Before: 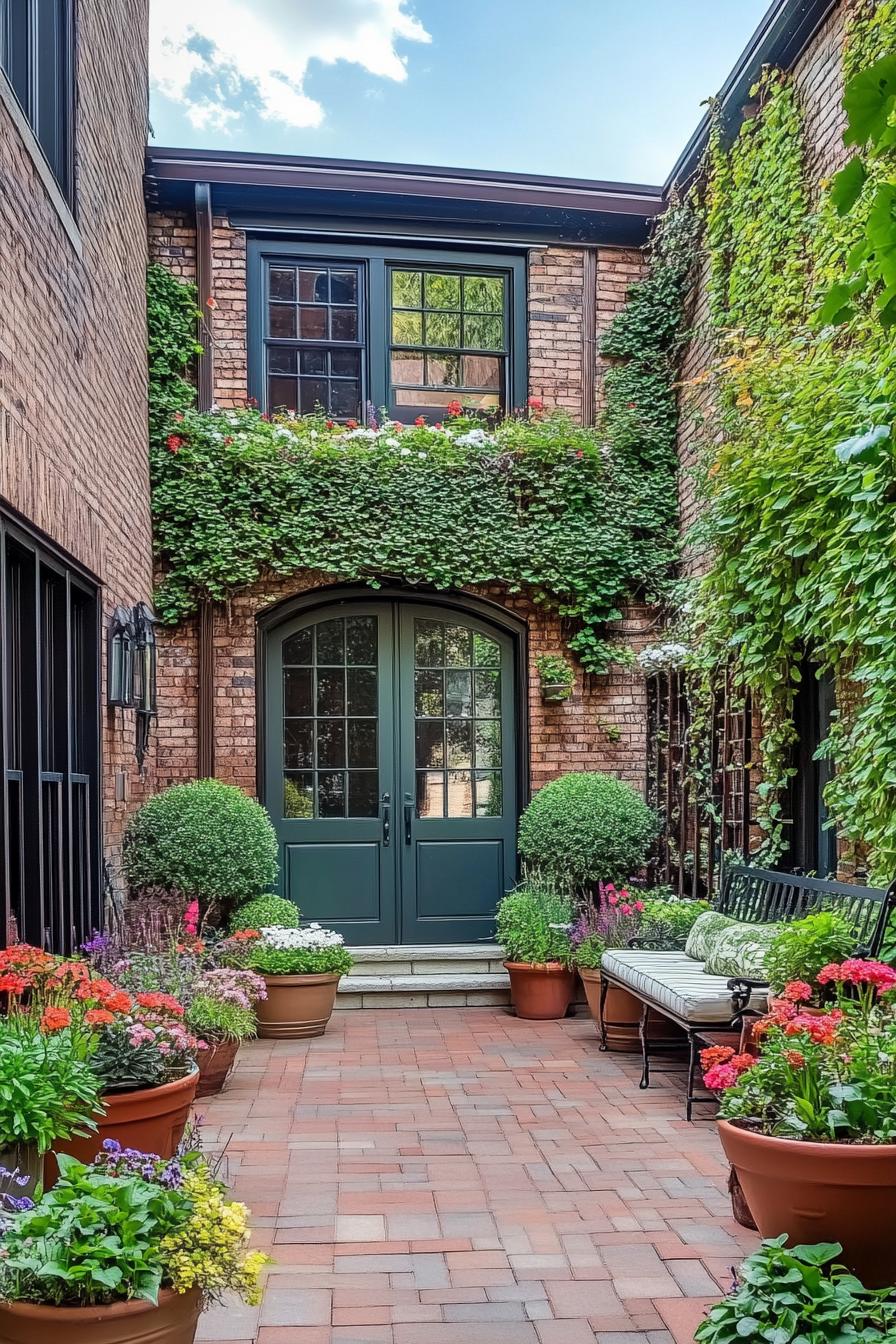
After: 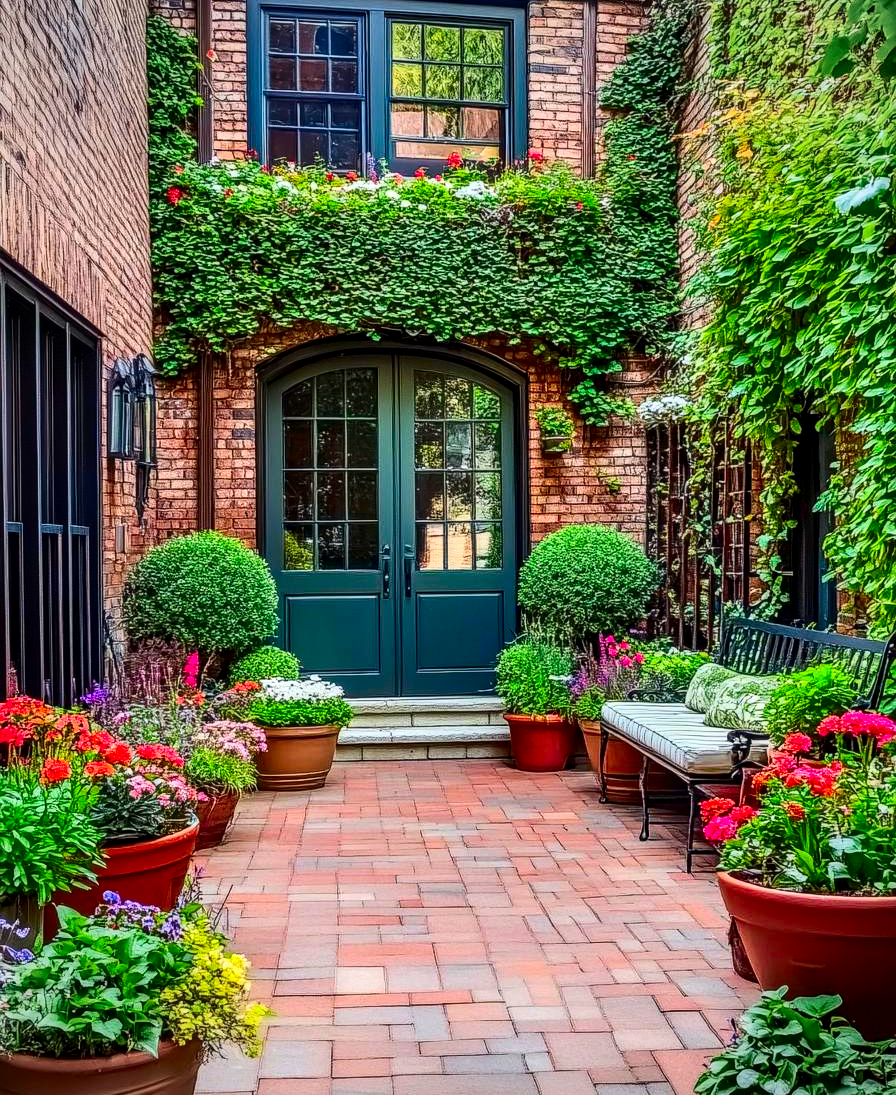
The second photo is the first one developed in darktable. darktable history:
contrast brightness saturation: contrast 0.255, brightness 0.013, saturation 0.854
local contrast: detail 130%
crop and rotate: top 18.499%
vignetting: brightness -0.213
